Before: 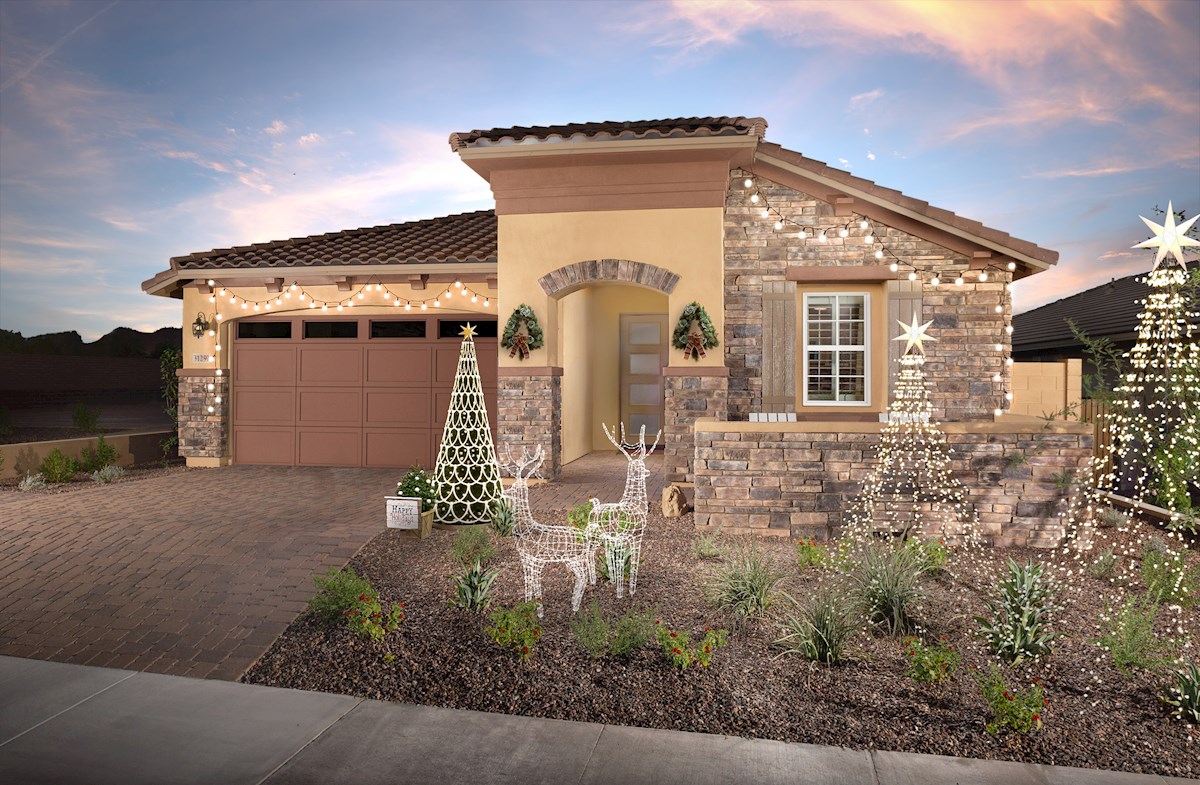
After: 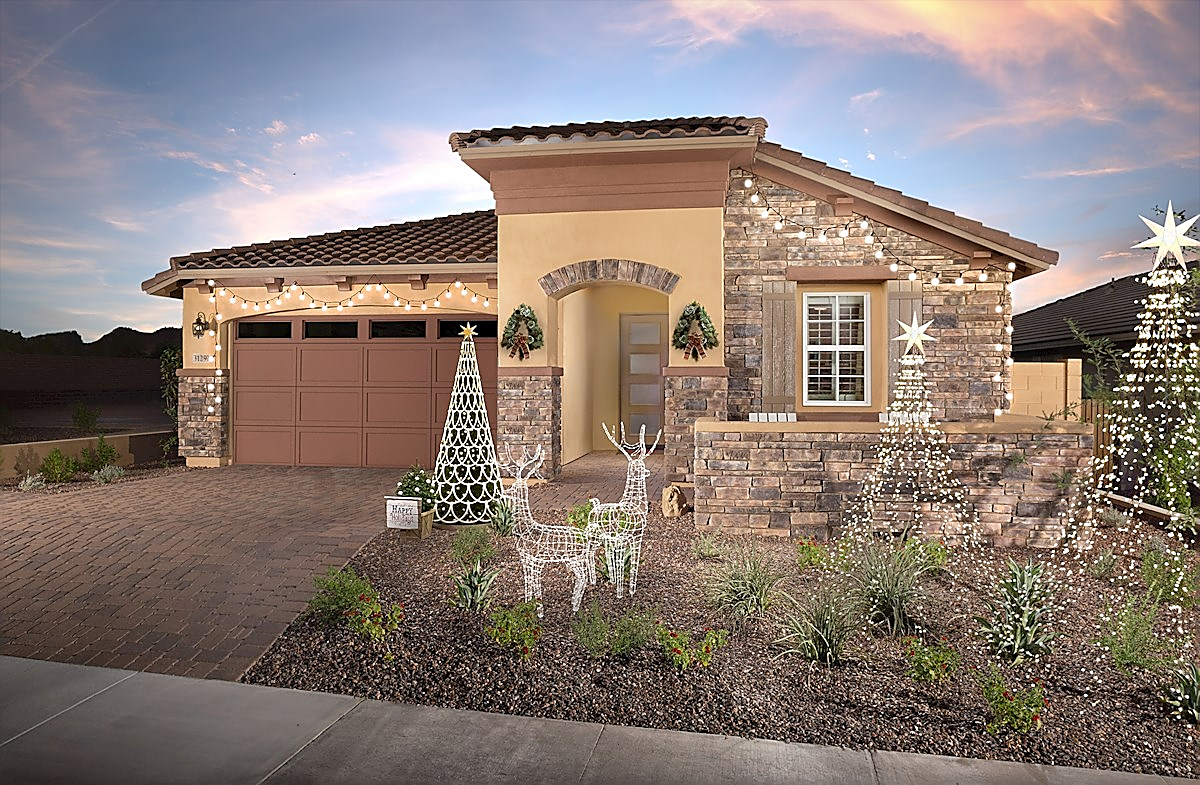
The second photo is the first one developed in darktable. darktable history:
sharpen: radius 1.407, amount 1.233, threshold 0.639
